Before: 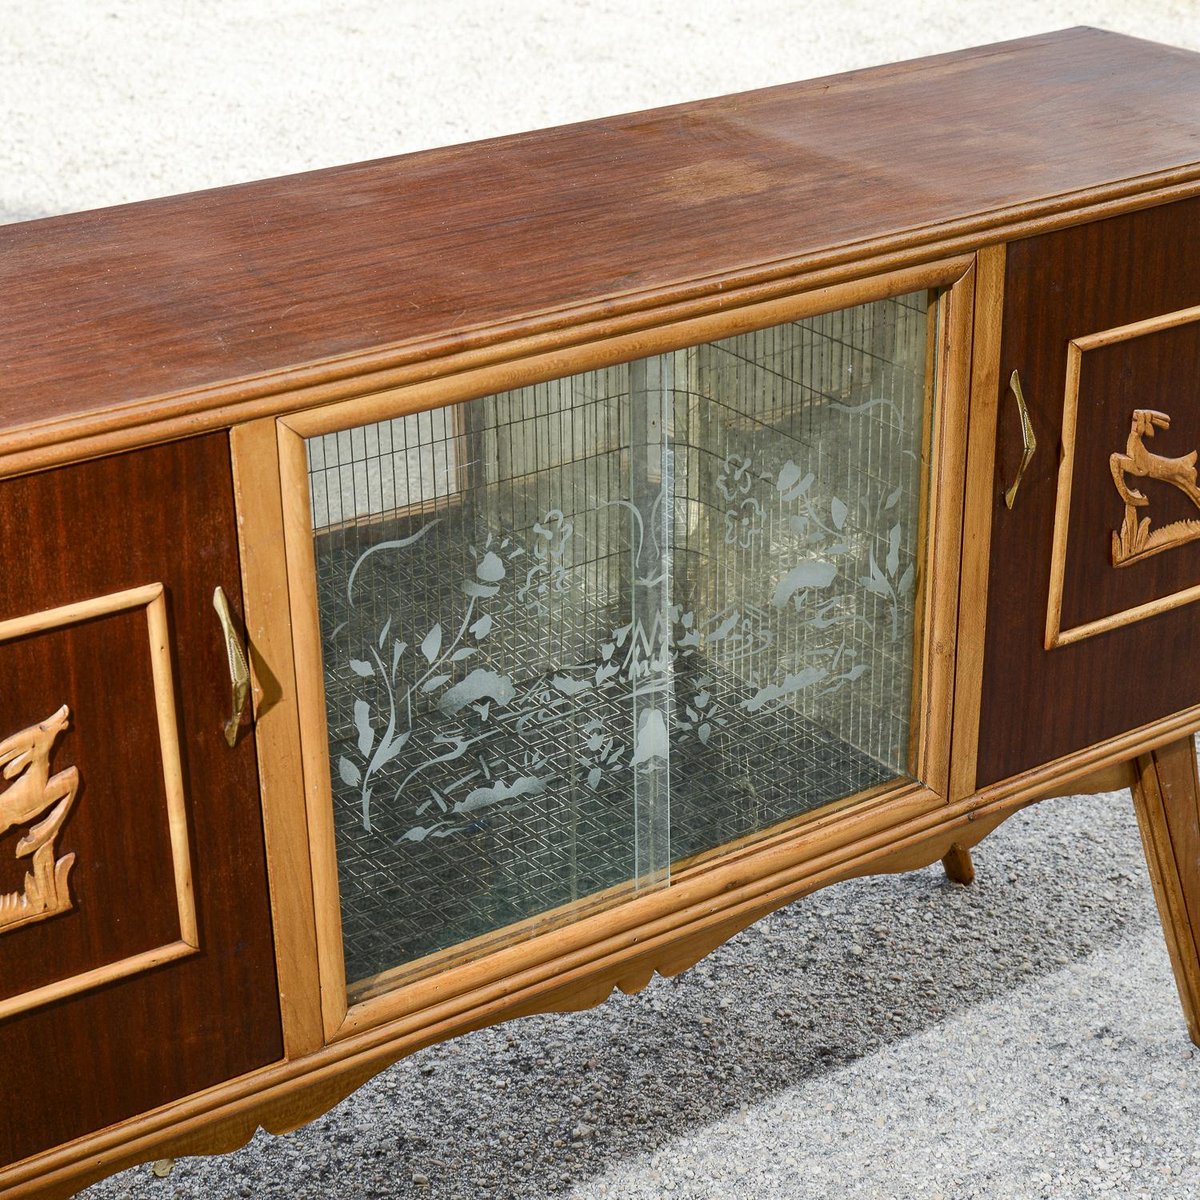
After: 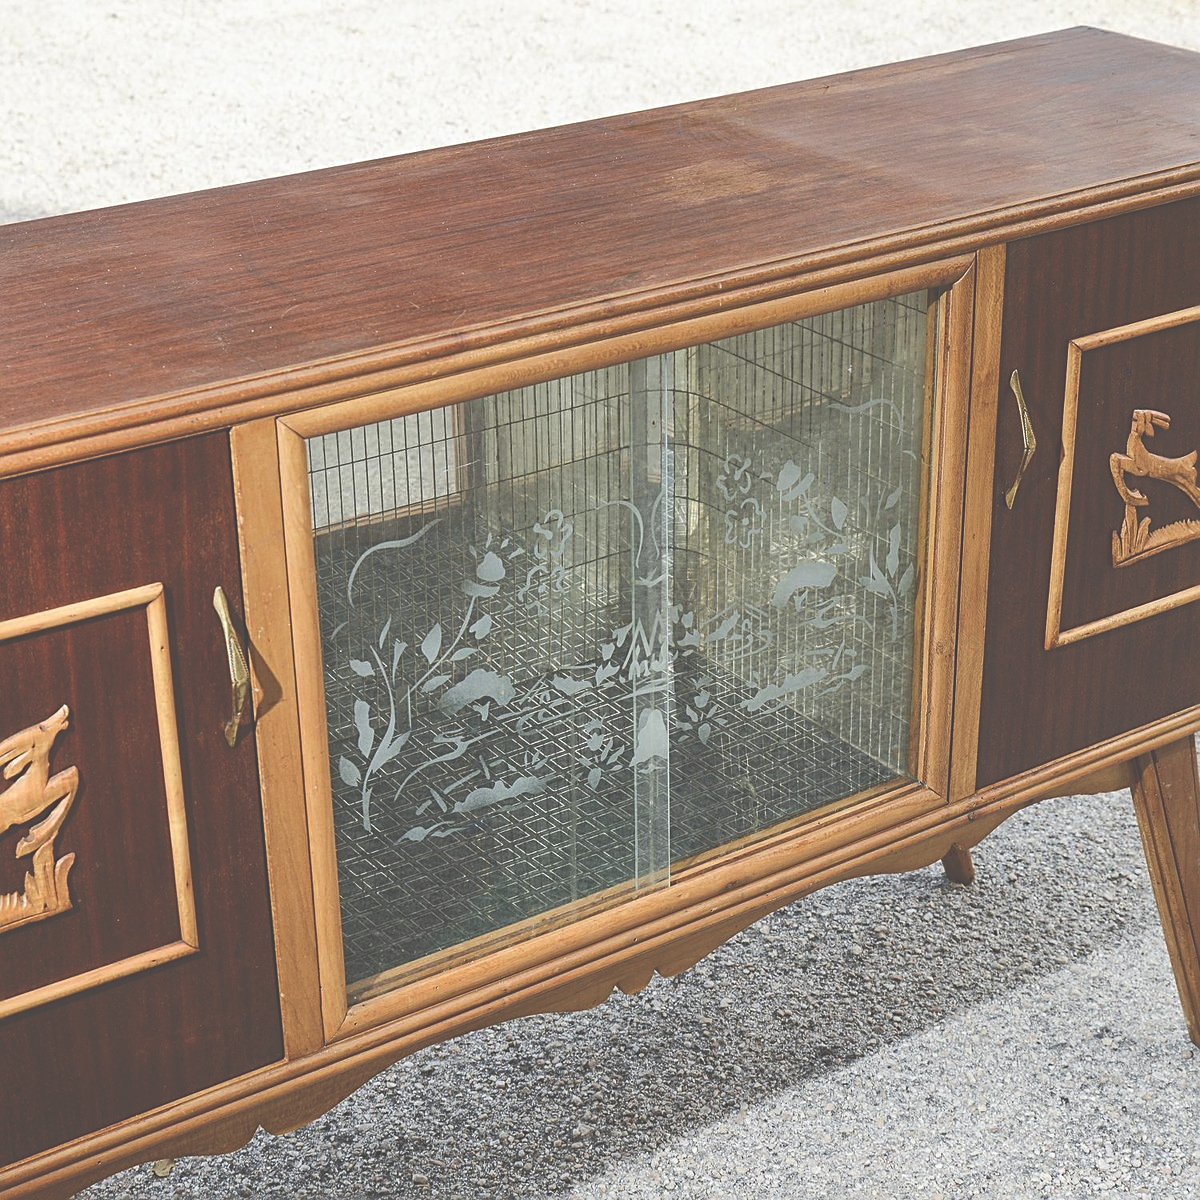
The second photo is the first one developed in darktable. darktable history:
exposure: black level correction -0.064, exposure -0.049 EV, compensate highlight preservation false
sharpen: on, module defaults
